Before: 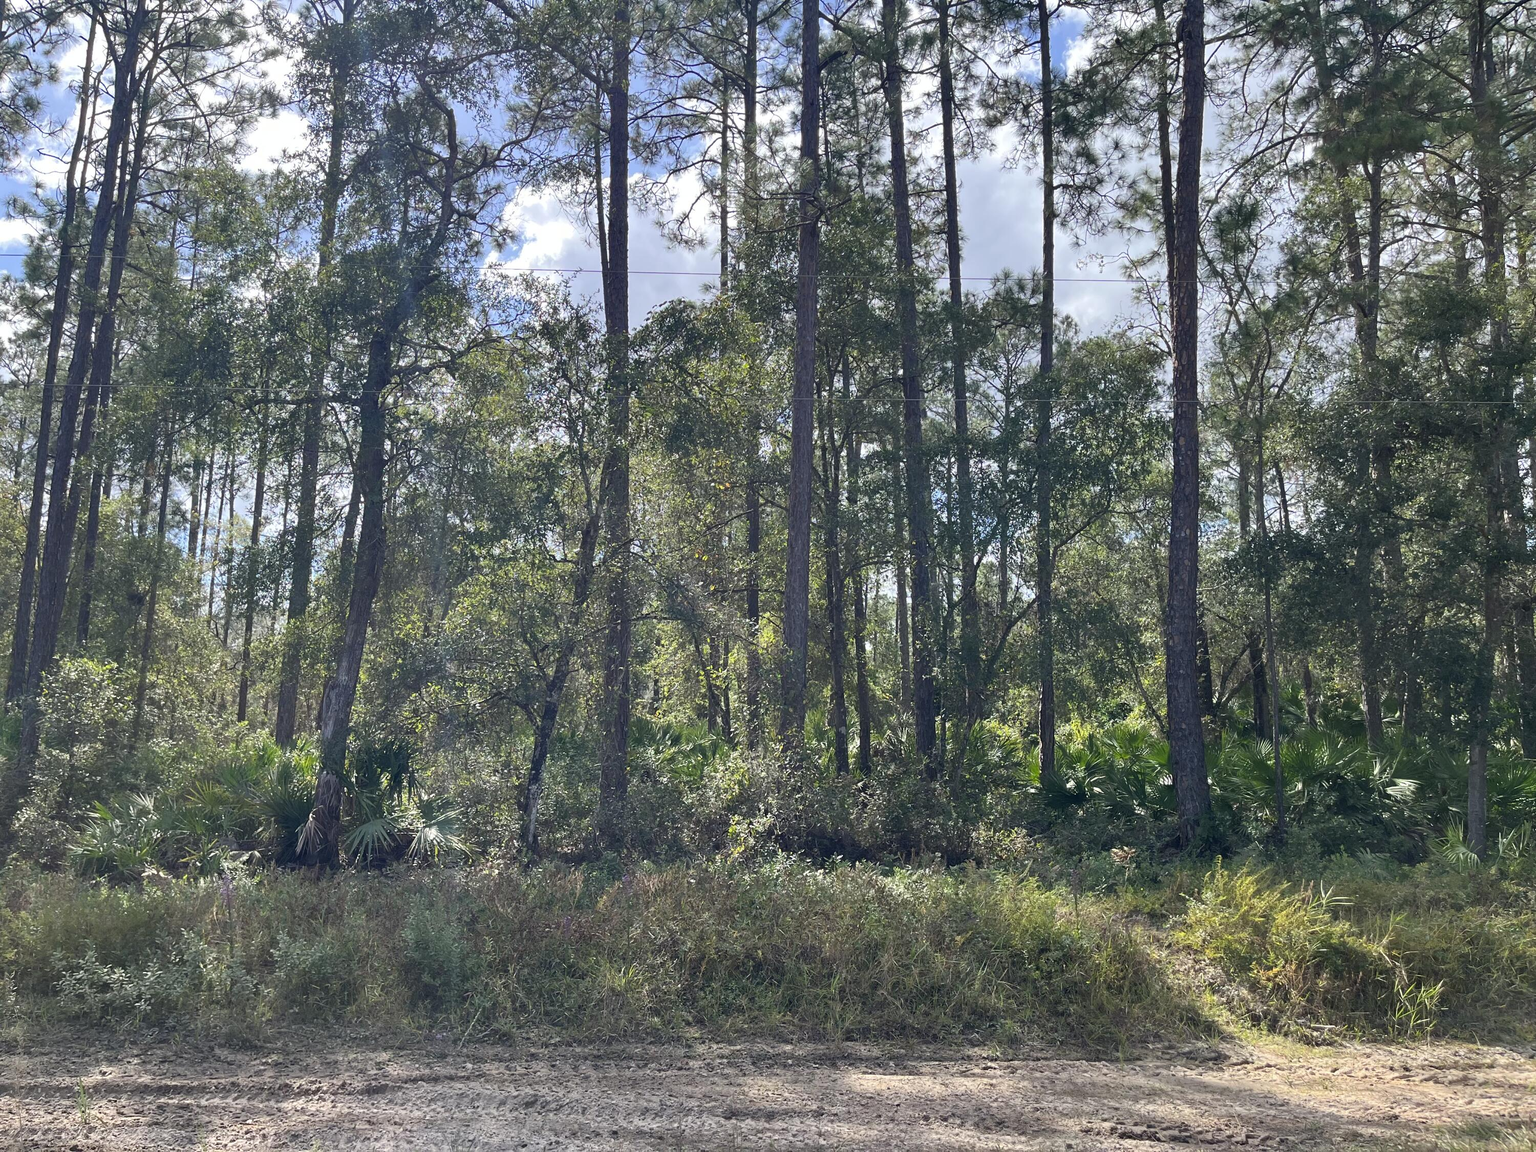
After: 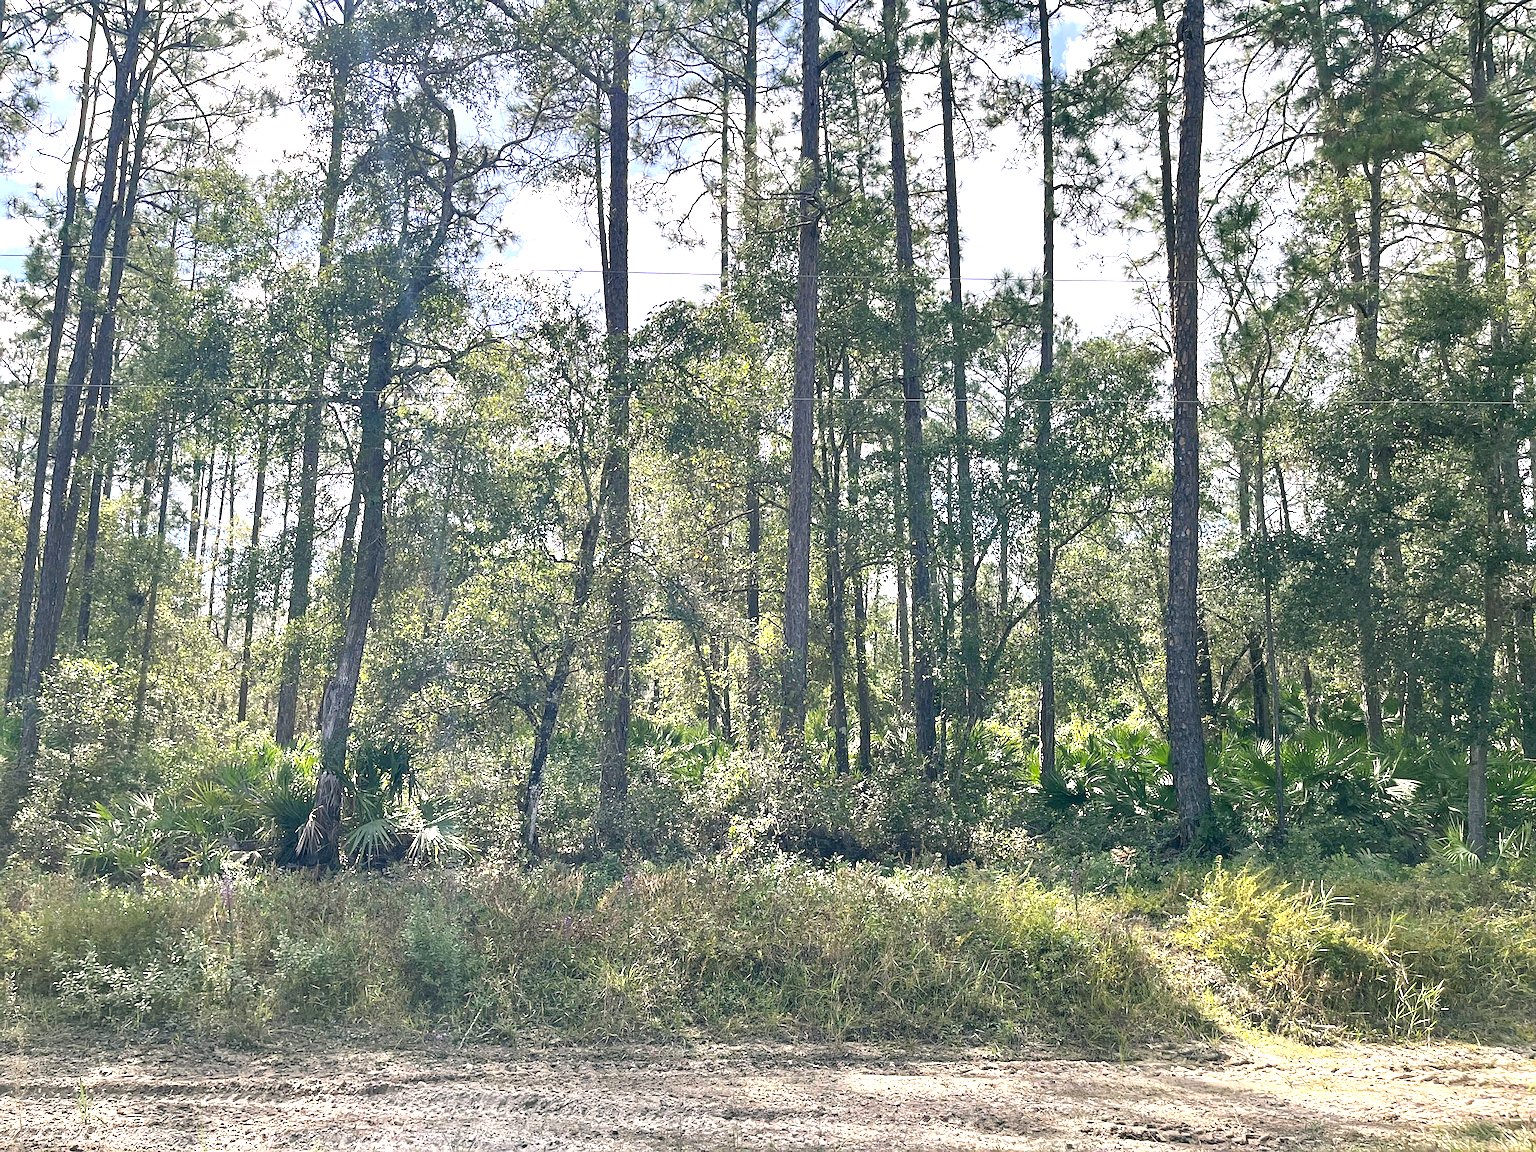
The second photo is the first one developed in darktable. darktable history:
sharpen: on, module defaults
color correction: highlights a* 3.97, highlights b* 4.94, shadows a* -7.89, shadows b* 4.56
exposure: black level correction 0, exposure 1.102 EV, compensate highlight preservation false
haze removal: adaptive false
